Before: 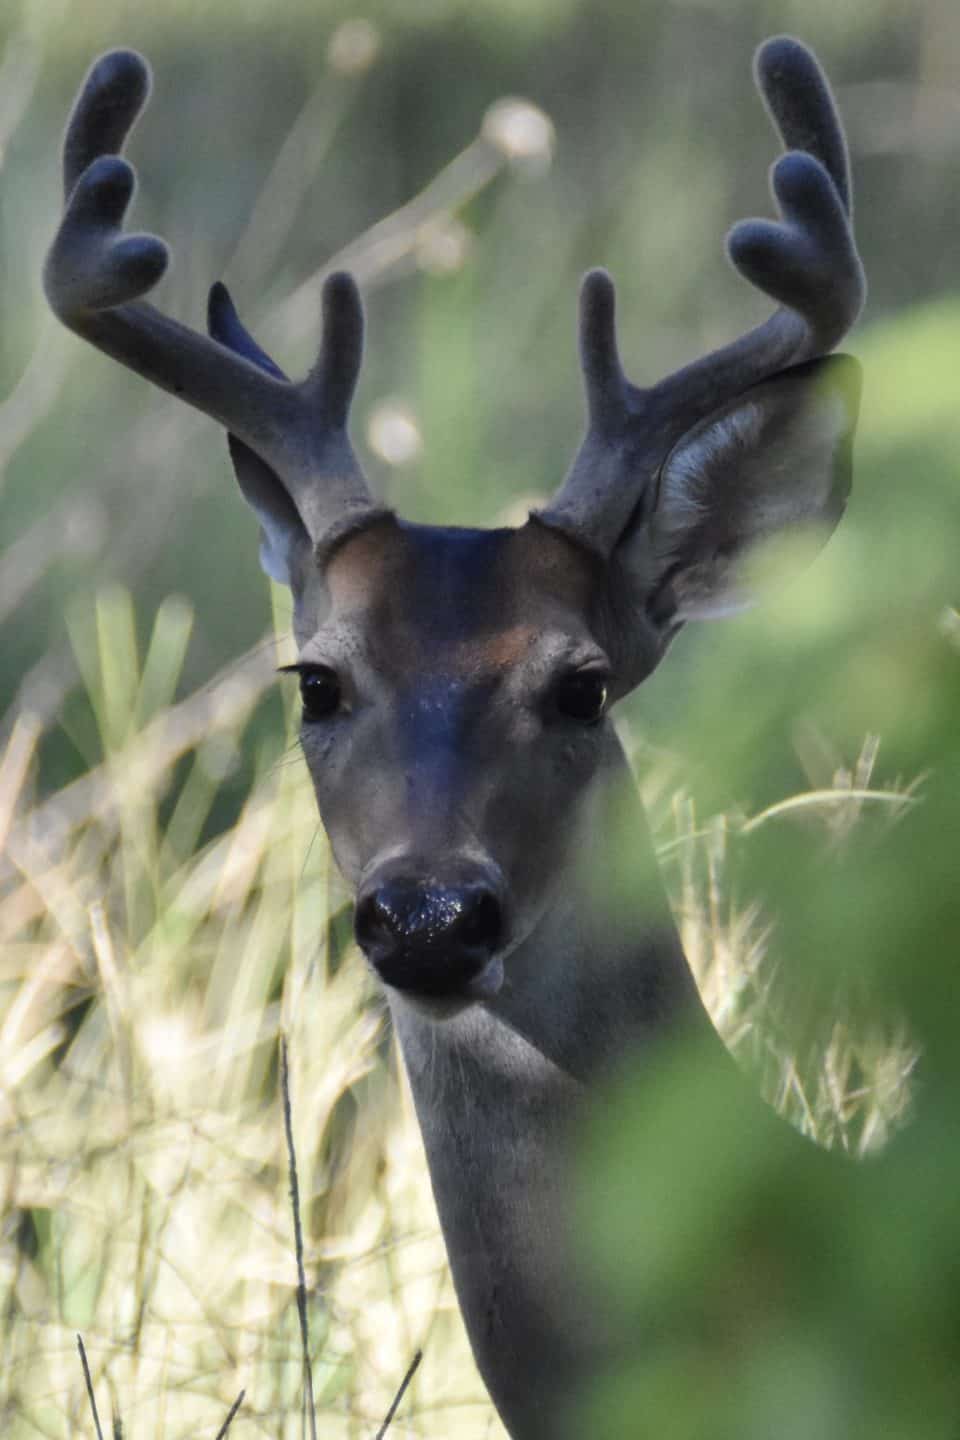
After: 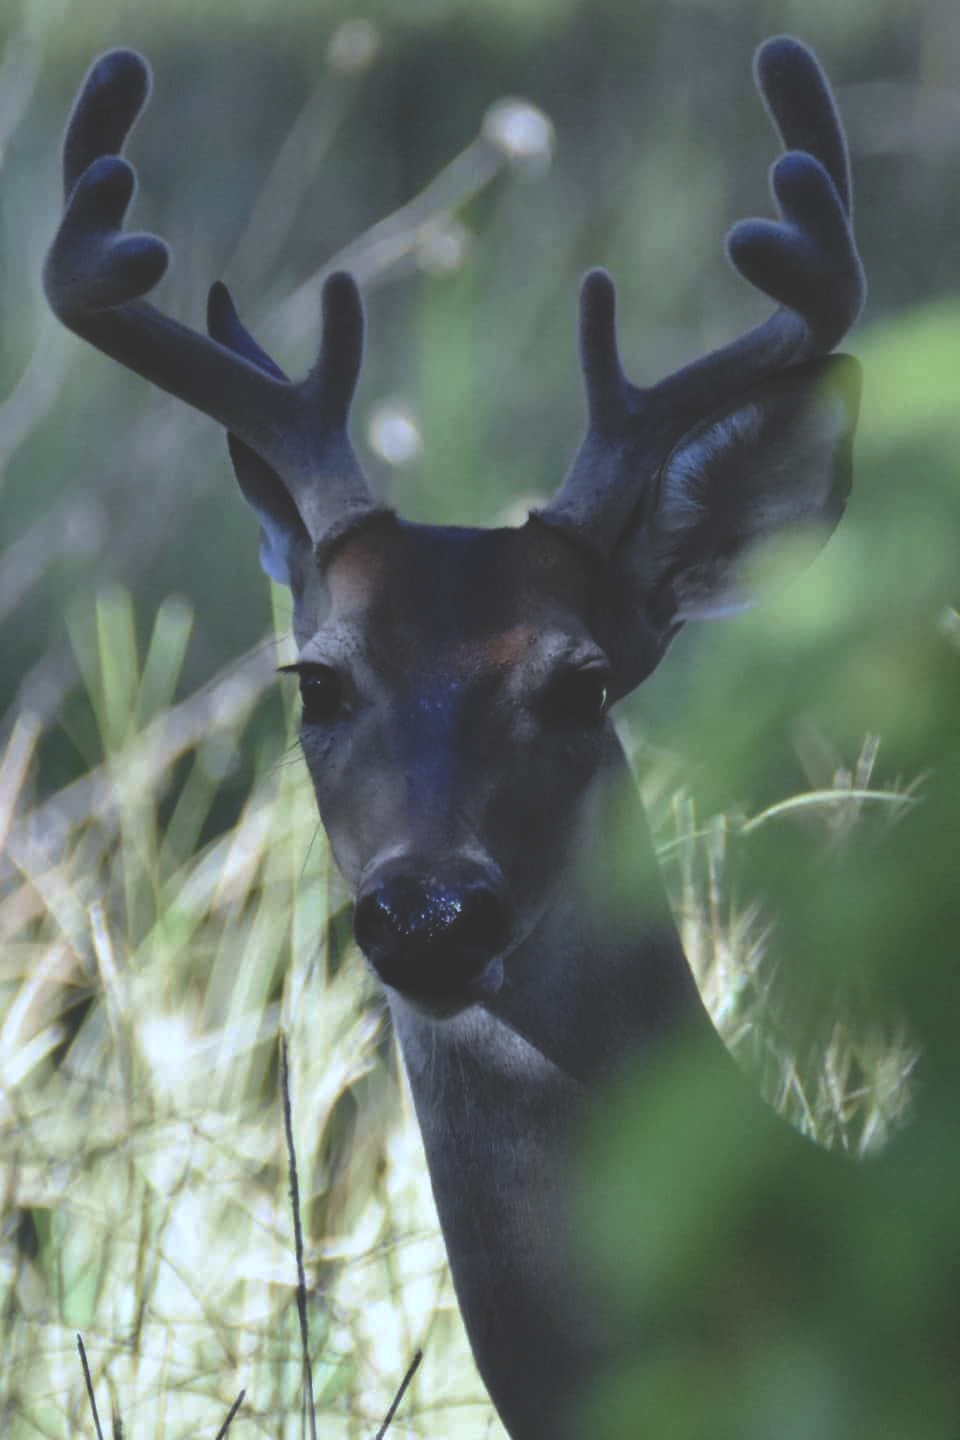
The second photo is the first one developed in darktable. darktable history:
rgb curve: curves: ch0 [(0, 0.186) (0.314, 0.284) (0.775, 0.708) (1, 1)], compensate middle gray true, preserve colors none
white balance: red 0.931, blue 1.11
